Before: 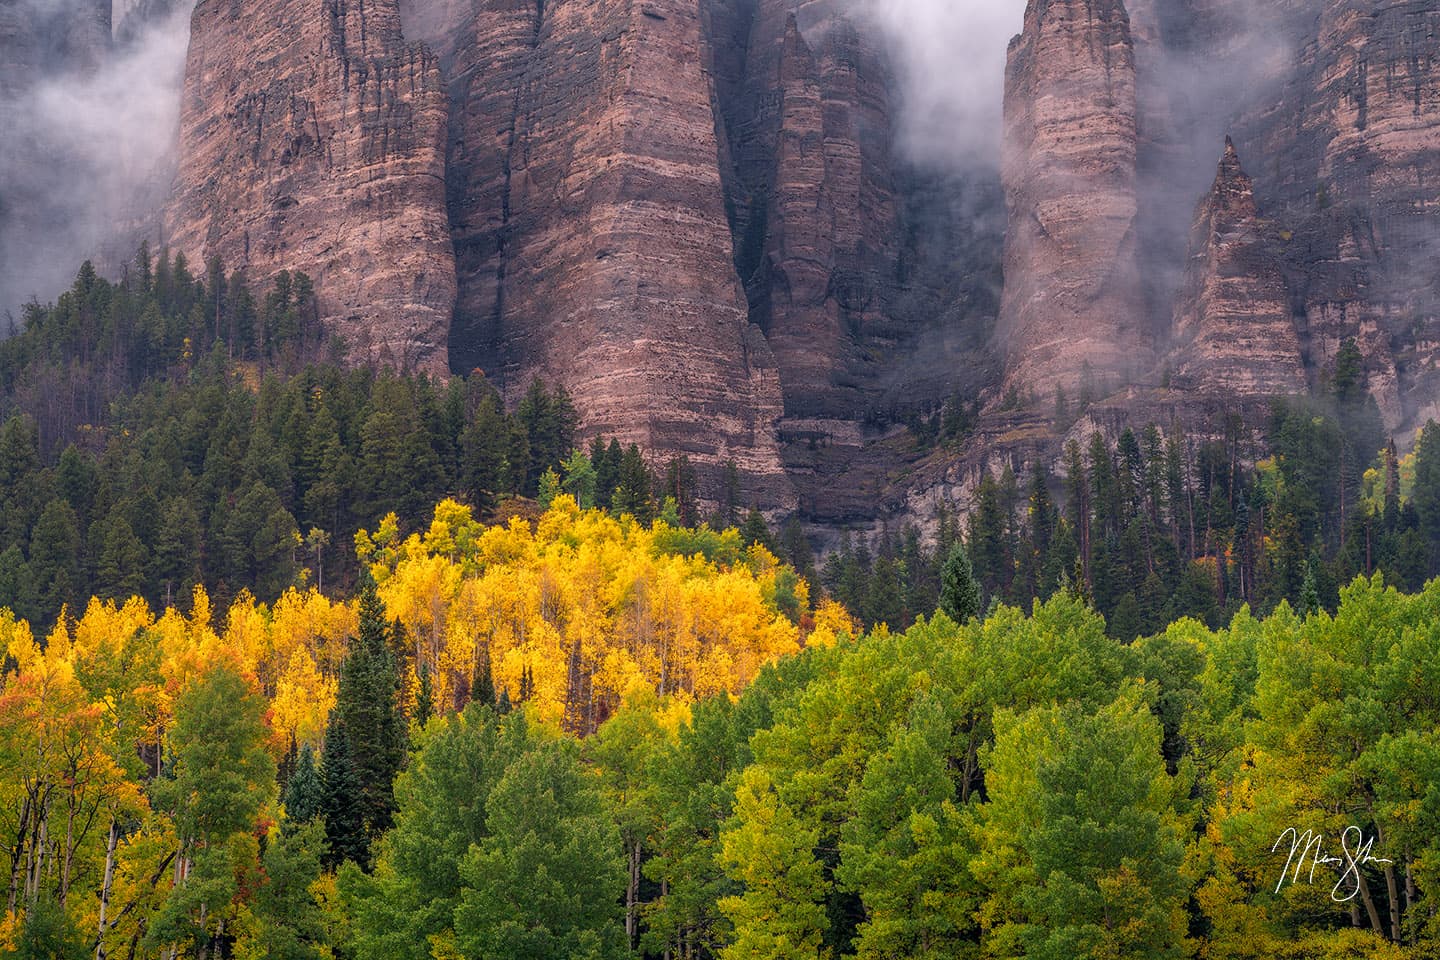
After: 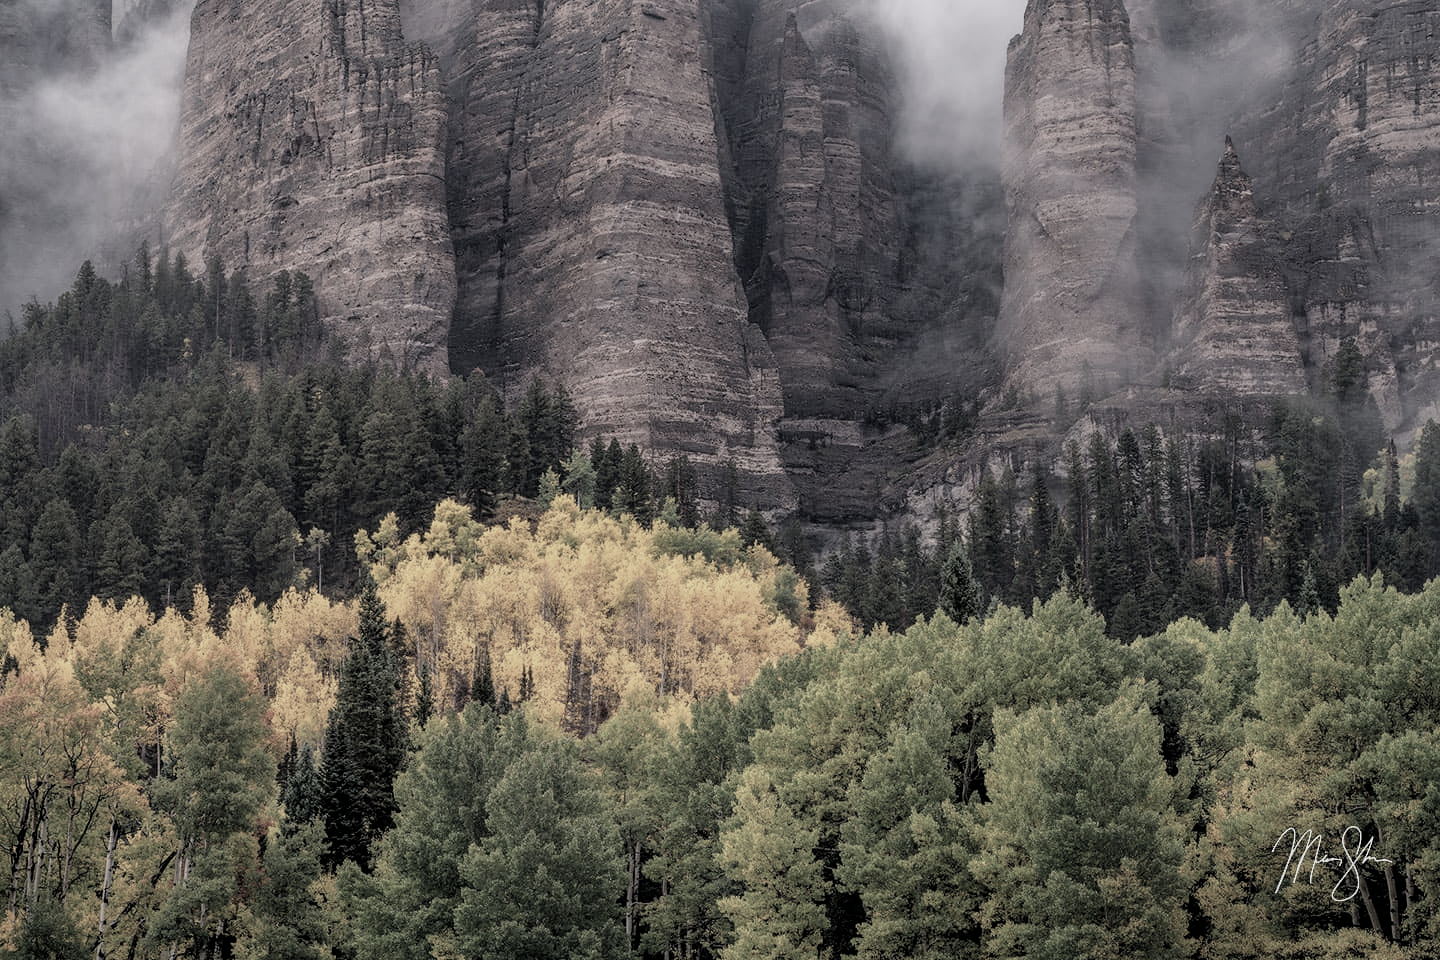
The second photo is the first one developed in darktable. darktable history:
color correction: saturation 0.3
filmic rgb: black relative exposure -5.83 EV, white relative exposure 3.4 EV, hardness 3.68
